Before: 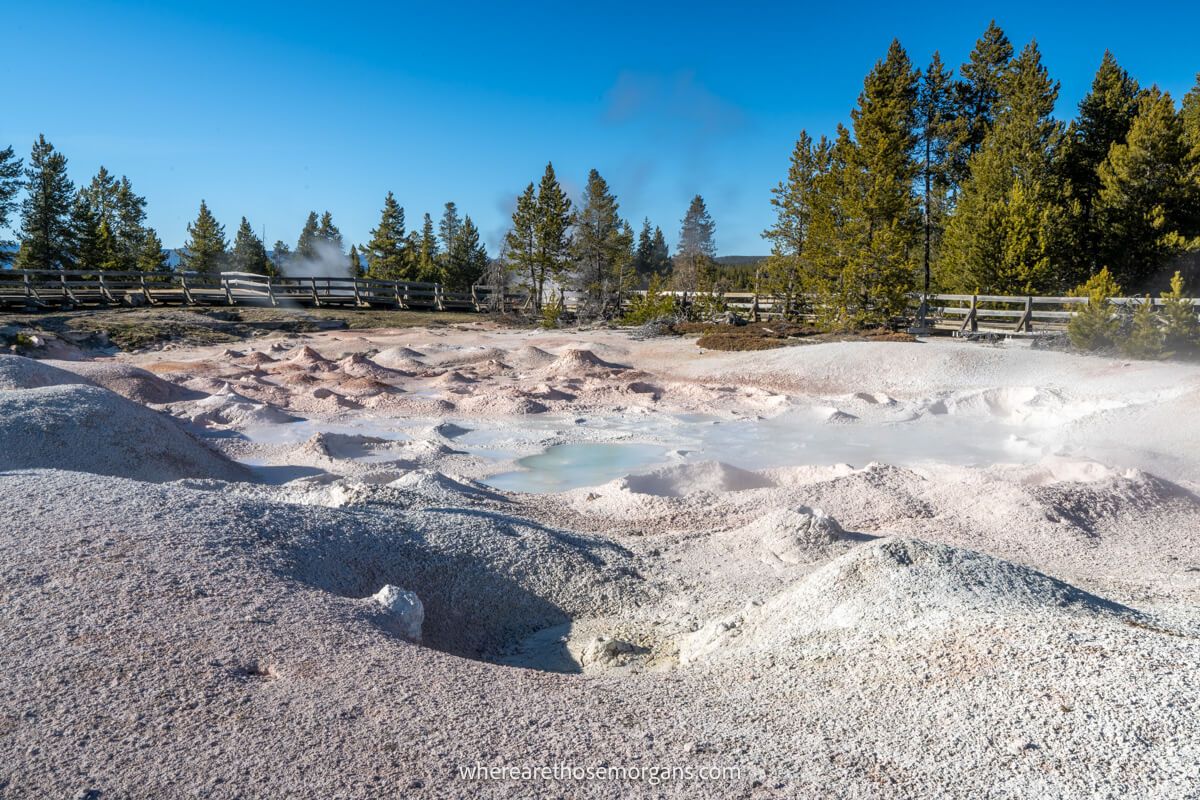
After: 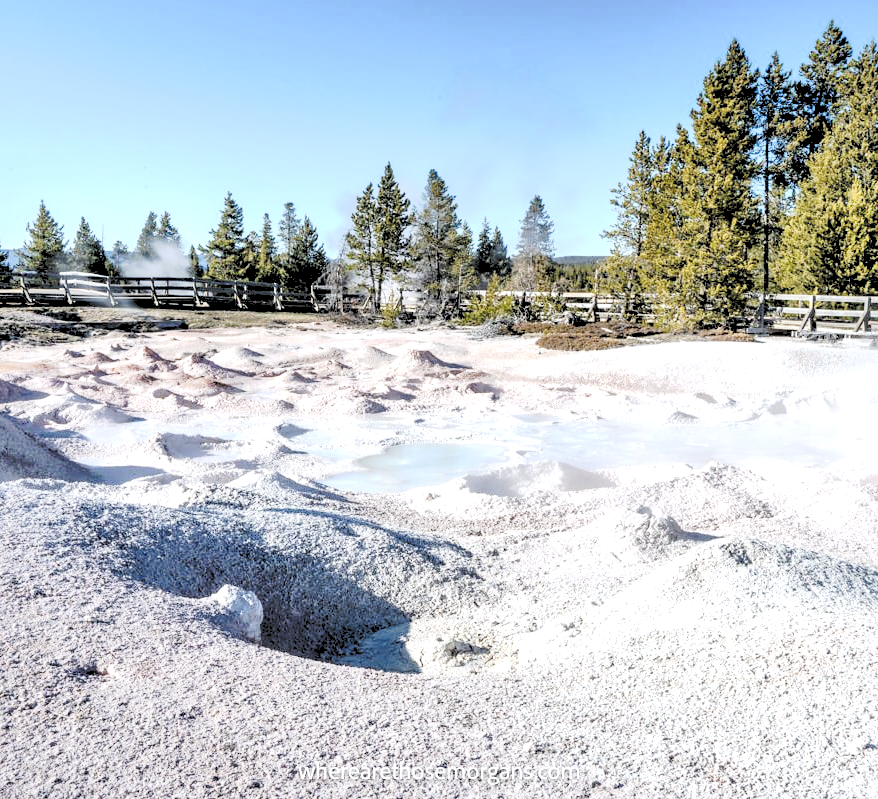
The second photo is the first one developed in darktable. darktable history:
crop: left 13.443%, right 13.31%
exposure: exposure 0.564 EV, compensate highlight preservation false
tone curve: curves: ch0 [(0, 0) (0.003, 0.174) (0.011, 0.178) (0.025, 0.182) (0.044, 0.185) (0.069, 0.191) (0.1, 0.194) (0.136, 0.199) (0.177, 0.219) (0.224, 0.246) (0.277, 0.284) (0.335, 0.35) (0.399, 0.43) (0.468, 0.539) (0.543, 0.637) (0.623, 0.711) (0.709, 0.799) (0.801, 0.865) (0.898, 0.914) (1, 1)], preserve colors none
local contrast: mode bilateral grid, contrast 25, coarseness 60, detail 151%, midtone range 0.2
rgb levels: levels [[0.027, 0.429, 0.996], [0, 0.5, 1], [0, 0.5, 1]]
white balance: red 0.974, blue 1.044
contrast brightness saturation: contrast 0.1, saturation -0.3
